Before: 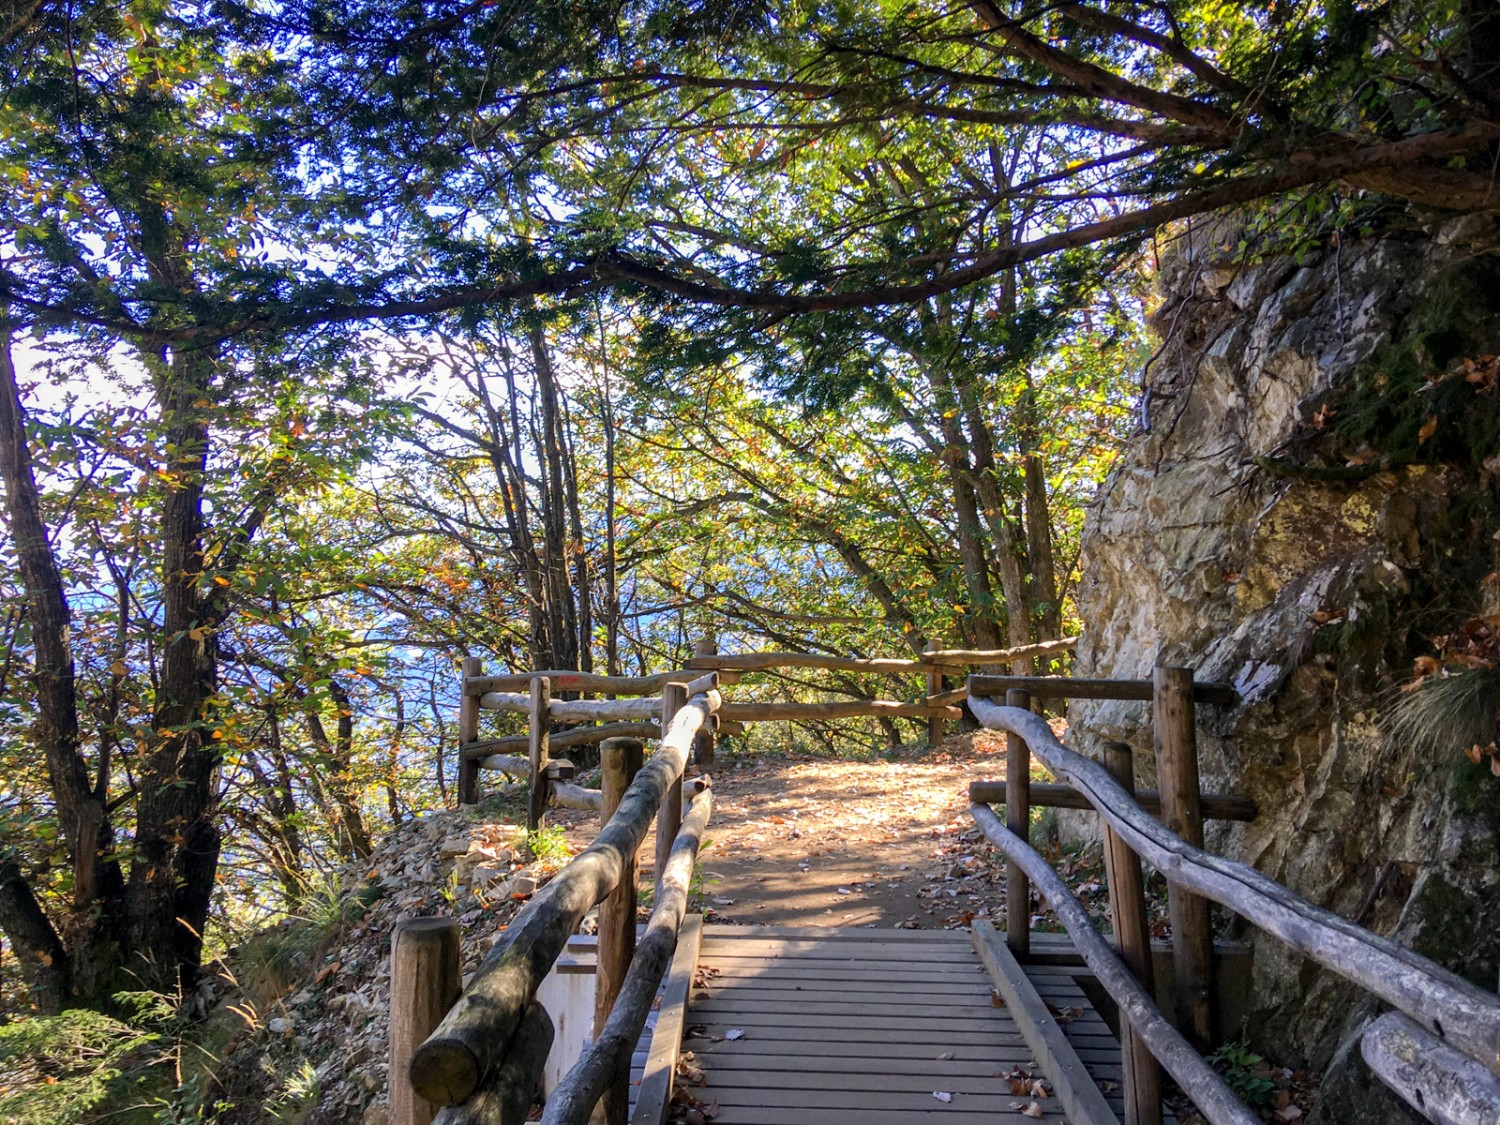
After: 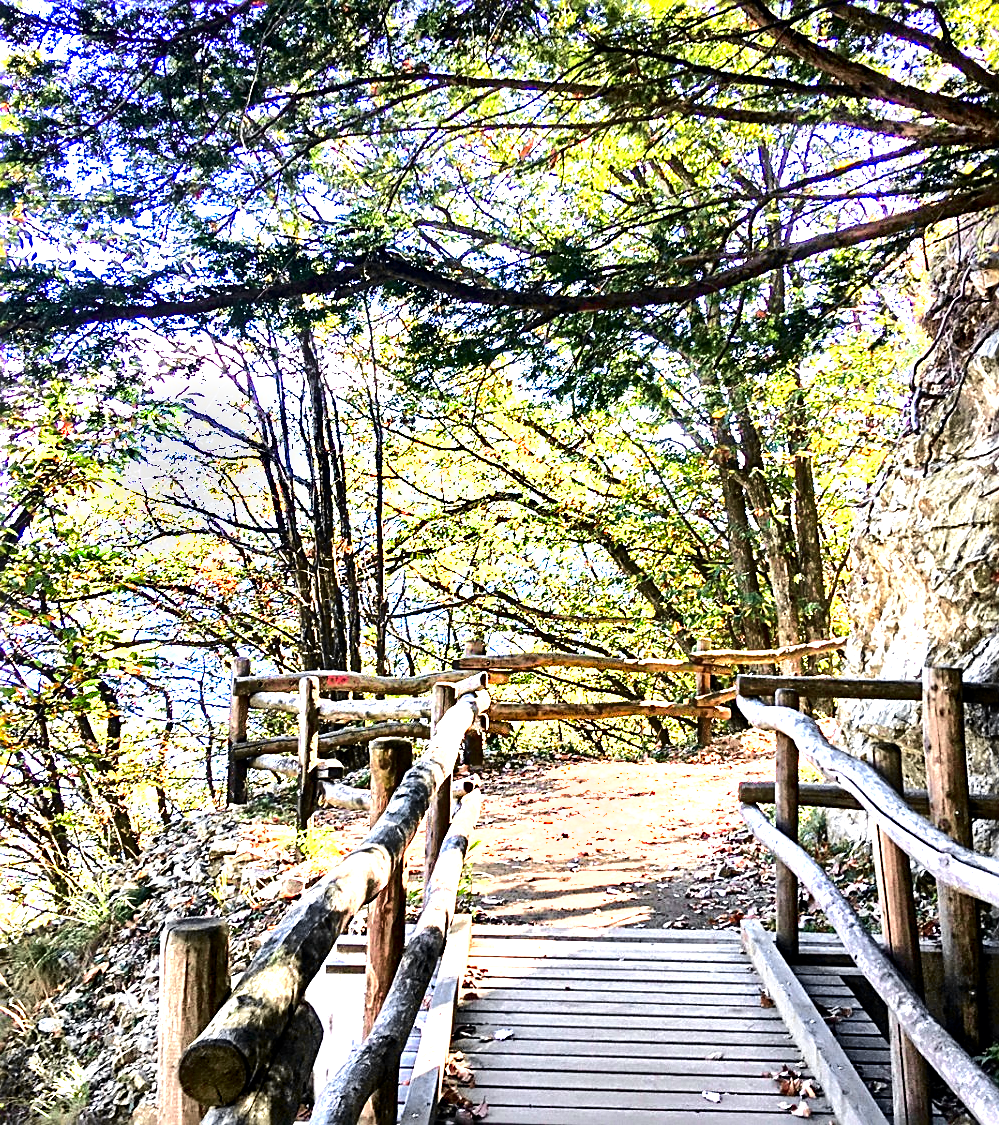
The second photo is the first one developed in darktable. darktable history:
sharpen: radius 2.631, amount 0.658
crop and rotate: left 15.428%, right 17.911%
base curve: preserve colors none
tone equalizer: -8 EV -0.732 EV, -7 EV -0.697 EV, -6 EV -0.591 EV, -5 EV -0.394 EV, -3 EV 0.371 EV, -2 EV 0.6 EV, -1 EV 0.69 EV, +0 EV 0.778 EV, edges refinement/feathering 500, mask exposure compensation -1.57 EV, preserve details no
shadows and highlights: shadows 60.81, soften with gaussian
color correction: highlights b* 0.042
tone curve: curves: ch0 [(0.003, 0) (0.066, 0.031) (0.163, 0.112) (0.264, 0.238) (0.395, 0.408) (0.517, 0.56) (0.684, 0.734) (0.791, 0.814) (1, 1)]; ch1 [(0, 0) (0.164, 0.115) (0.337, 0.332) (0.39, 0.398) (0.464, 0.461) (0.501, 0.5) (0.507, 0.5) (0.534, 0.532) (0.577, 0.59) (0.652, 0.681) (0.733, 0.749) (0.811, 0.796) (1, 1)]; ch2 [(0, 0) (0.337, 0.382) (0.464, 0.476) (0.501, 0.5) (0.527, 0.54) (0.551, 0.565) (0.6, 0.59) (0.687, 0.675) (1, 1)], color space Lab, independent channels, preserve colors none
exposure: black level correction 0.001, exposure 1.731 EV, compensate exposure bias true, compensate highlight preservation false
